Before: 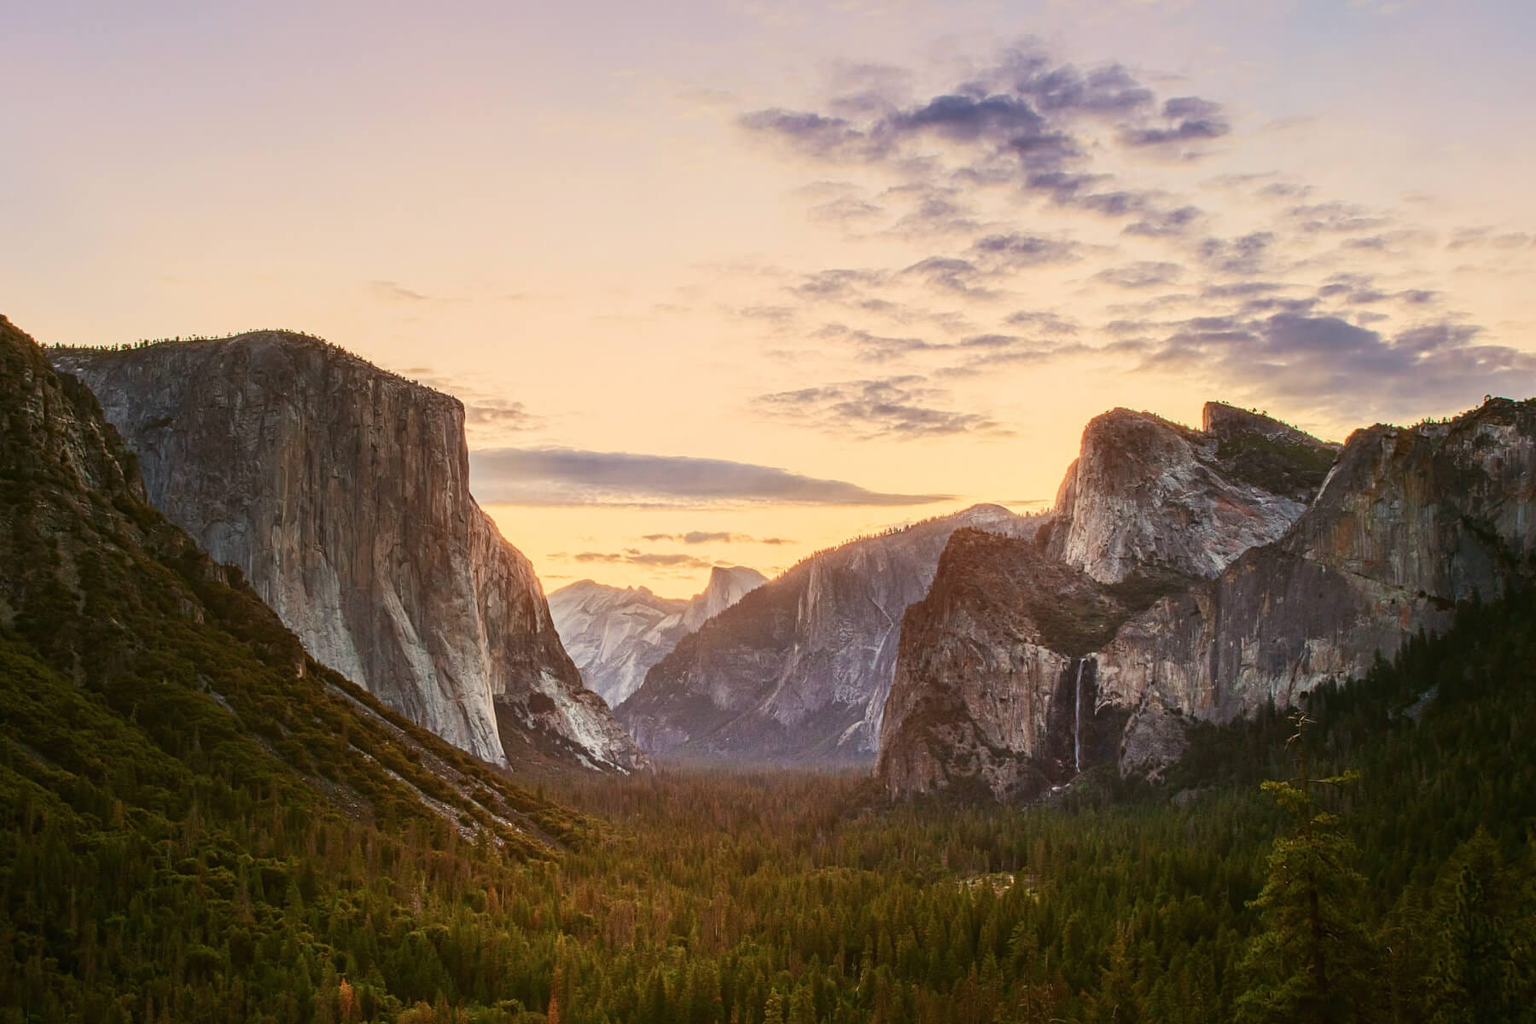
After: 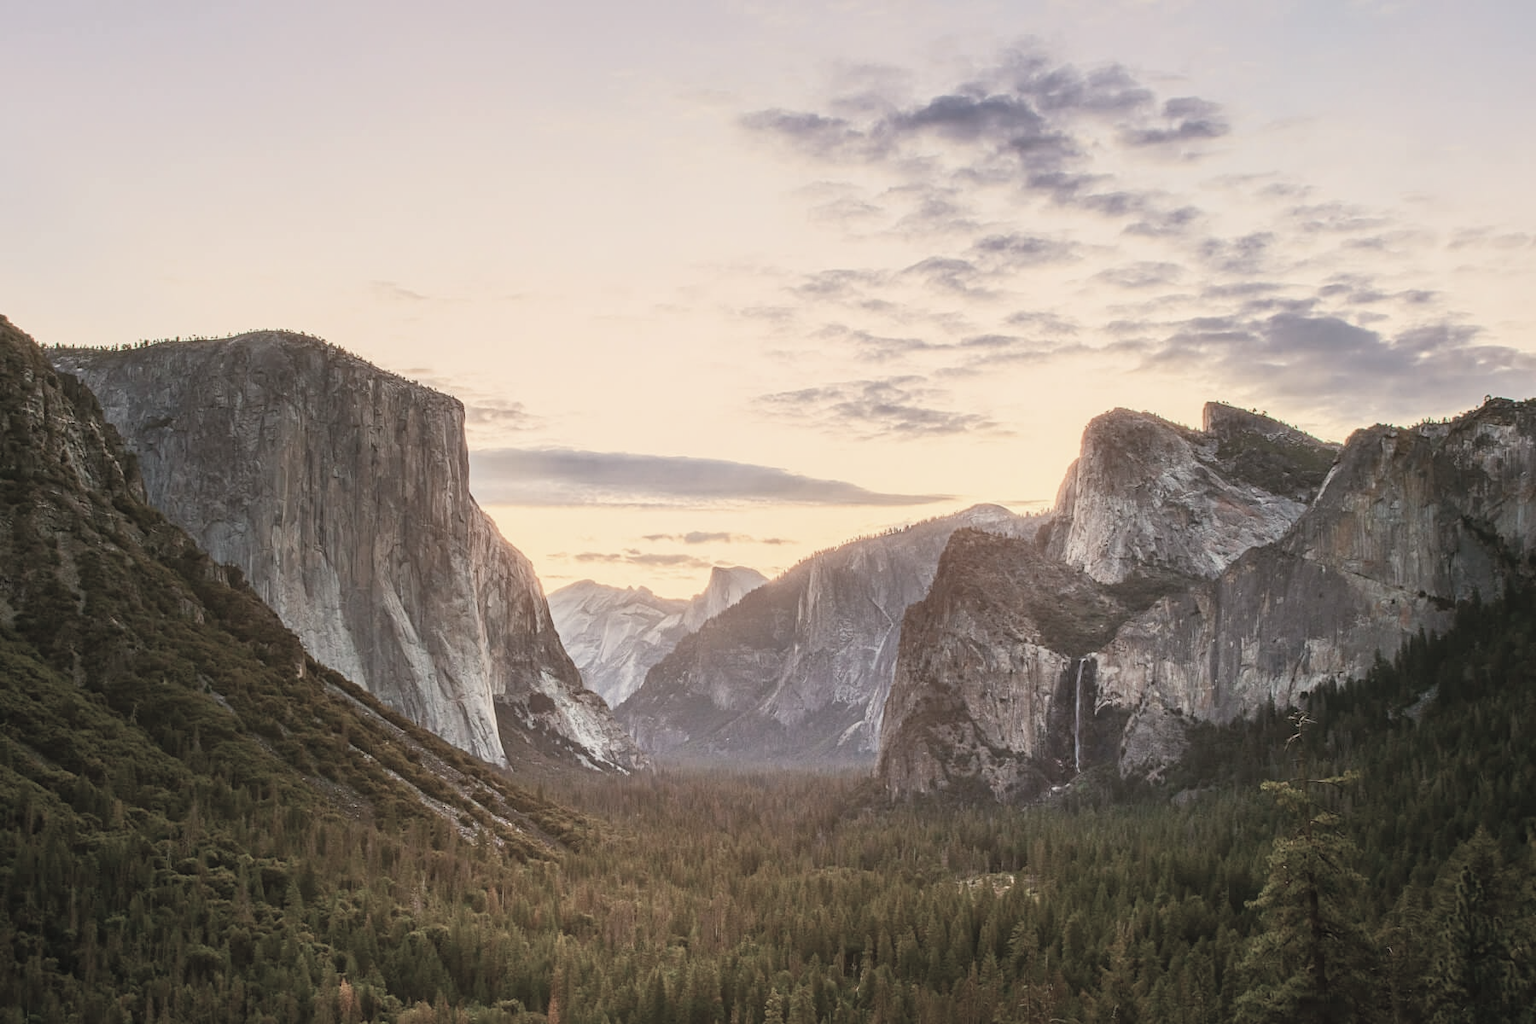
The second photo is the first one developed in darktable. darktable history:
contrast brightness saturation: brightness 0.18, saturation -0.5
exposure: exposure -0.048 EV, compensate highlight preservation false
